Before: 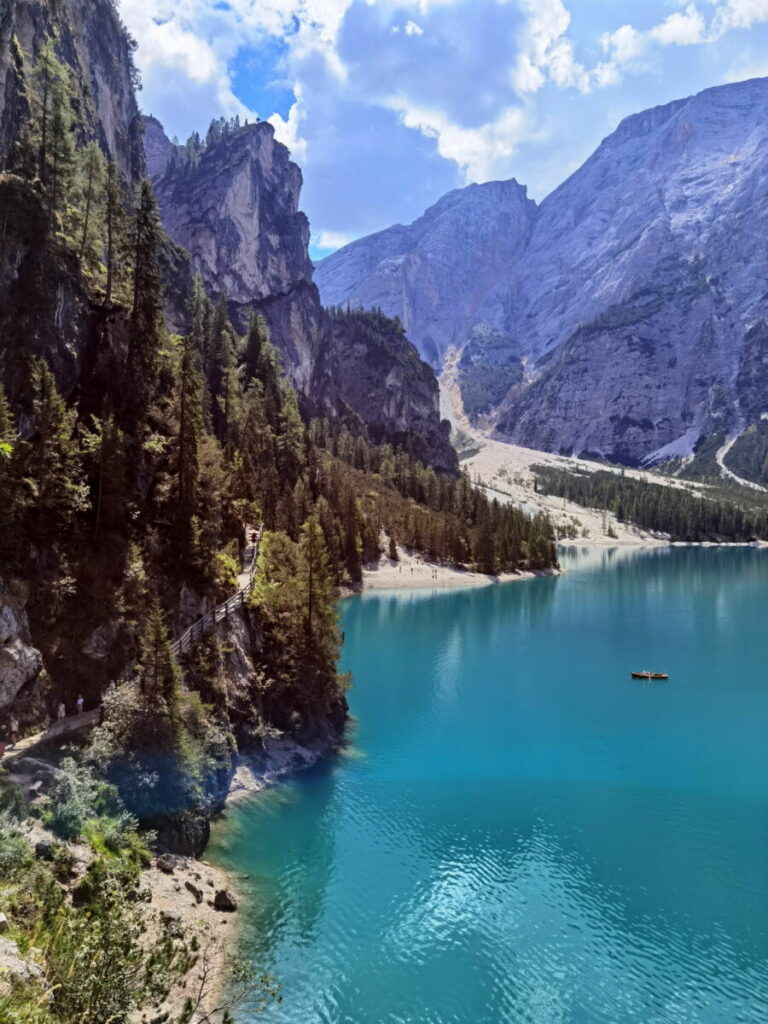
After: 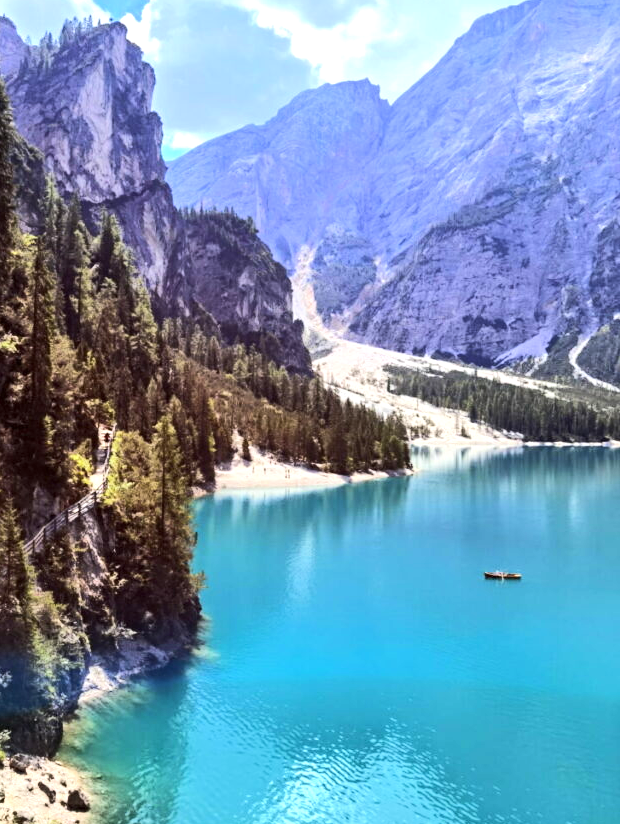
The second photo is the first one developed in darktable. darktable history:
exposure: exposure 0.607 EV, compensate highlight preservation false
tone equalizer: -8 EV 0.017 EV, -7 EV -0.033 EV, -6 EV 0.016 EV, -5 EV 0.052 EV, -4 EV 0.291 EV, -3 EV 0.639 EV, -2 EV 0.572 EV, -1 EV 0.19 EV, +0 EV 0.04 EV, edges refinement/feathering 500, mask exposure compensation -1.57 EV, preserve details no
crop: left 19.224%, top 9.773%, right 0%, bottom 9.661%
